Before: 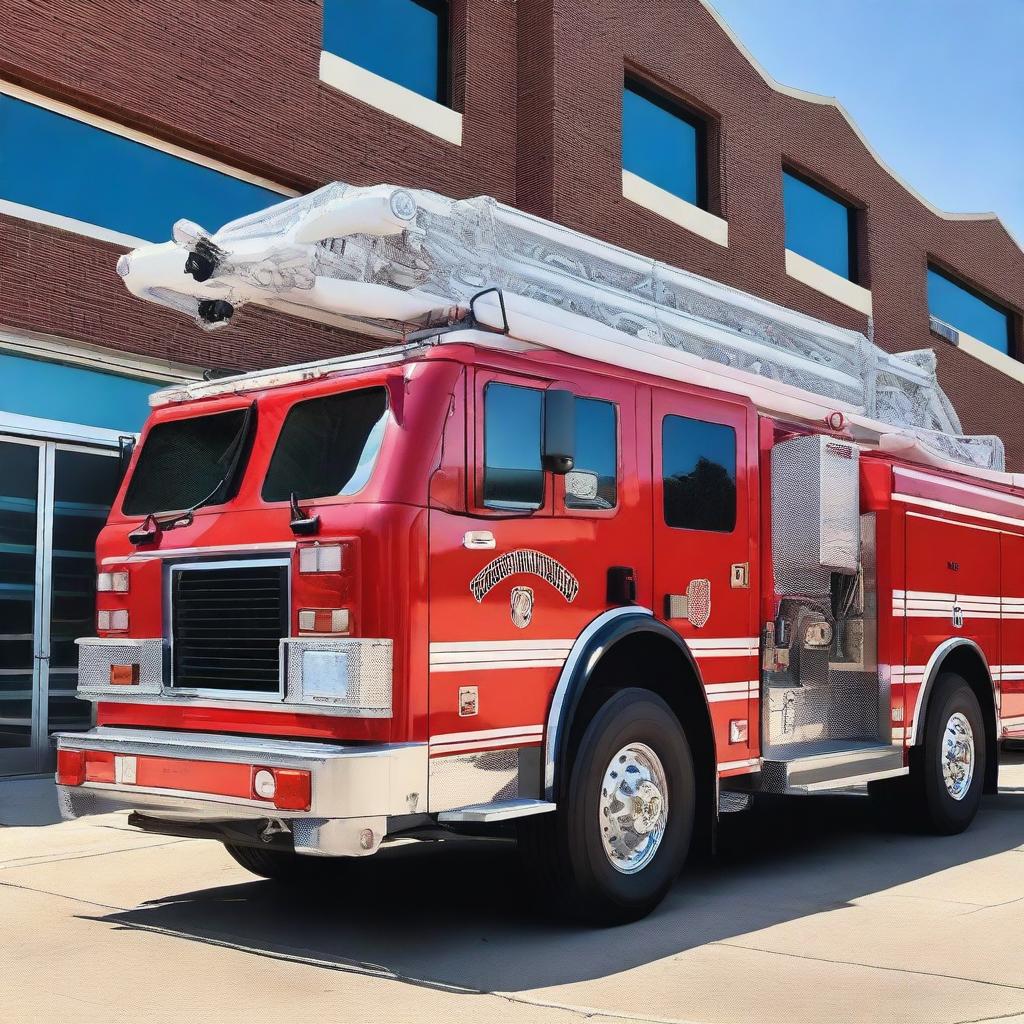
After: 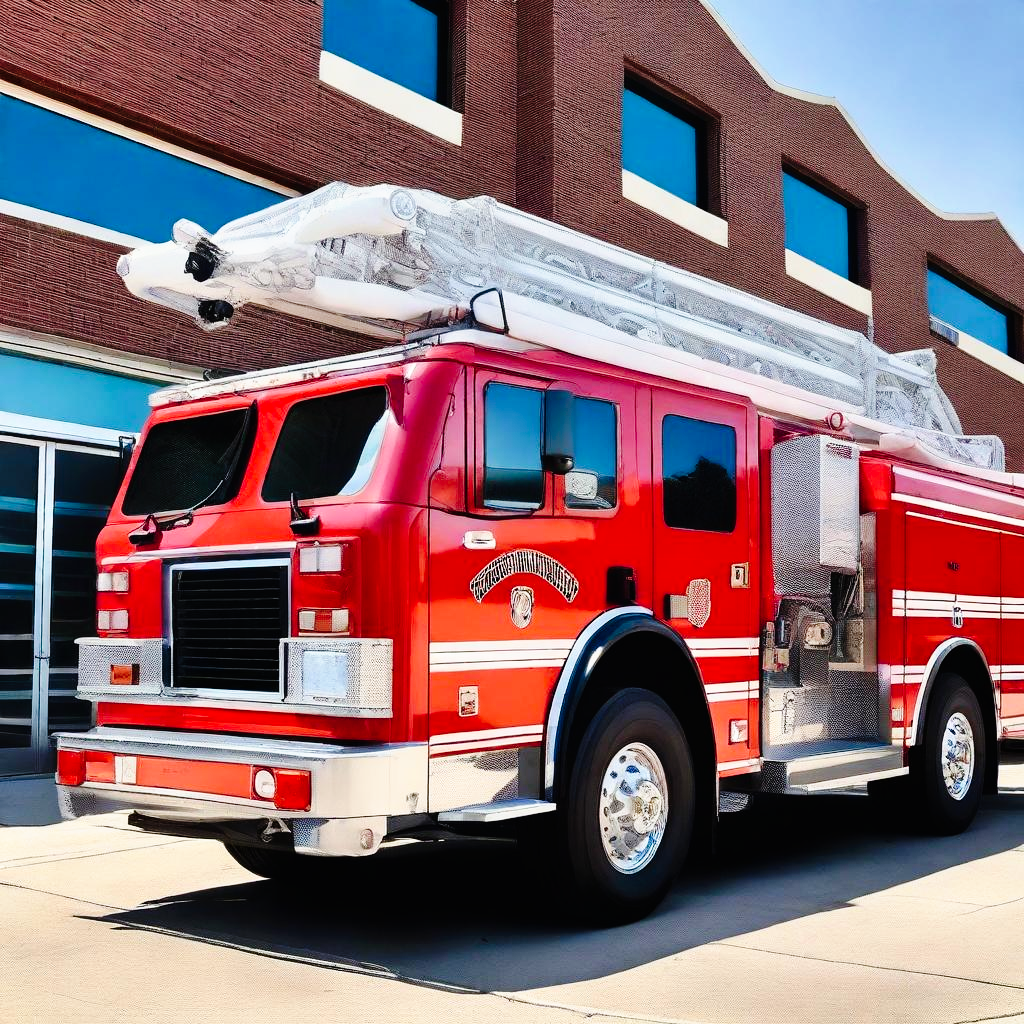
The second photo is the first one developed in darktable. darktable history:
tone curve: curves: ch0 [(0, 0) (0.003, 0.003) (0.011, 0.005) (0.025, 0.008) (0.044, 0.012) (0.069, 0.02) (0.1, 0.031) (0.136, 0.047) (0.177, 0.088) (0.224, 0.141) (0.277, 0.222) (0.335, 0.32) (0.399, 0.422) (0.468, 0.523) (0.543, 0.621) (0.623, 0.715) (0.709, 0.796) (0.801, 0.88) (0.898, 0.962) (1, 1)], preserve colors none
shadows and highlights: shadows 59.39, soften with gaussian
